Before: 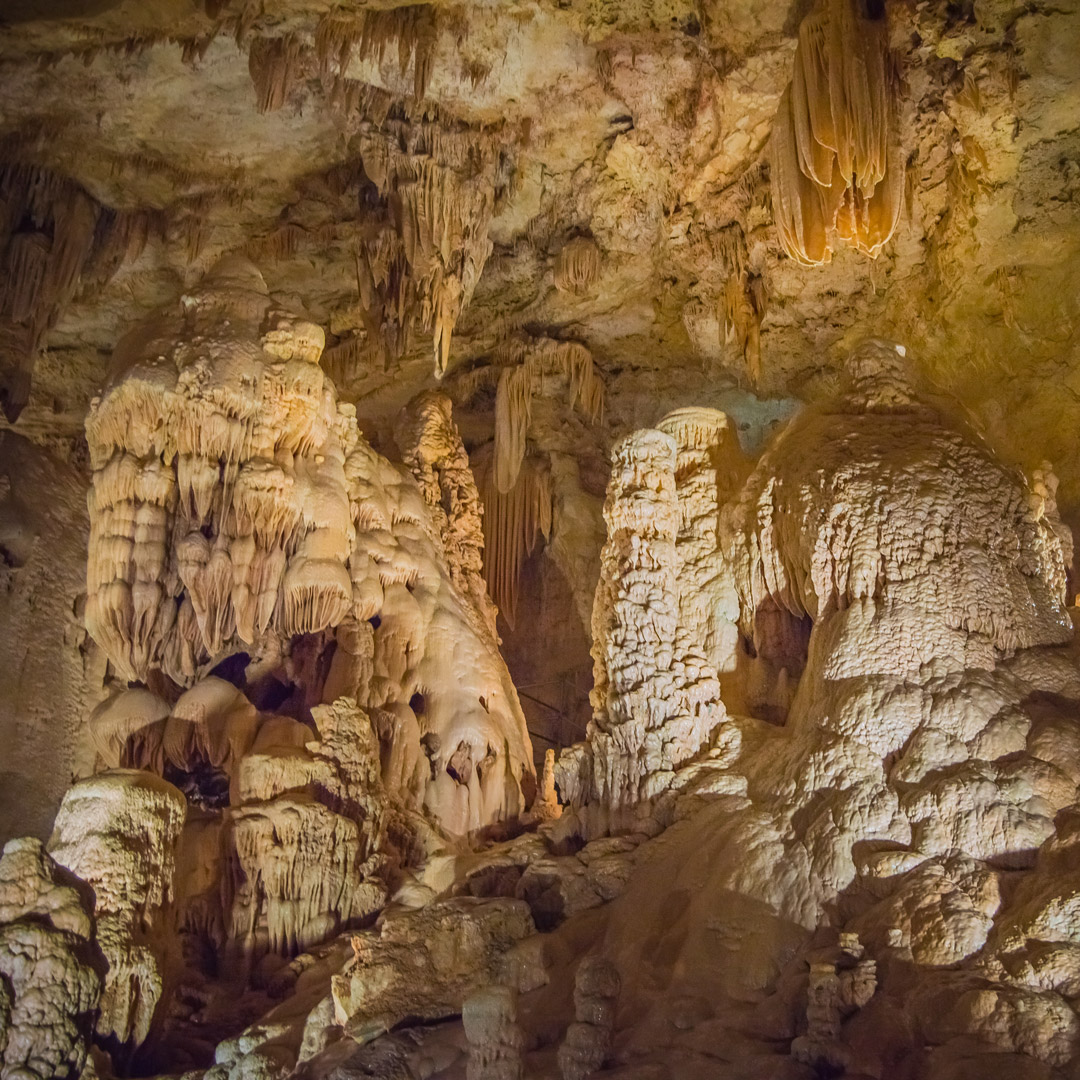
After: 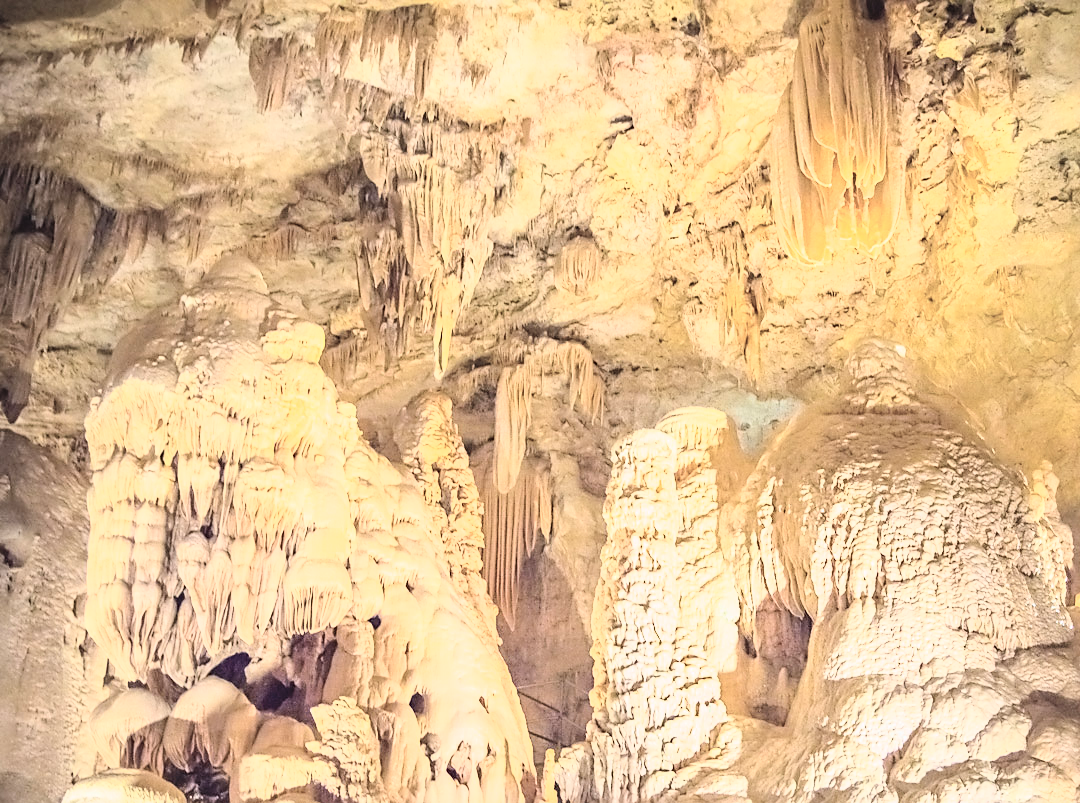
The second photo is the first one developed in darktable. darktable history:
crop: bottom 24.987%
sharpen: radius 1.812, amount 0.412, threshold 1.405
tone curve: curves: ch0 [(0, 0) (0.003, 0.004) (0.011, 0.016) (0.025, 0.035) (0.044, 0.062) (0.069, 0.097) (0.1, 0.143) (0.136, 0.205) (0.177, 0.276) (0.224, 0.36) (0.277, 0.461) (0.335, 0.584) (0.399, 0.686) (0.468, 0.783) (0.543, 0.868) (0.623, 0.927) (0.709, 0.96) (0.801, 0.974) (0.898, 0.986) (1, 1)], color space Lab, independent channels, preserve colors none
contrast brightness saturation: brightness 0.145
